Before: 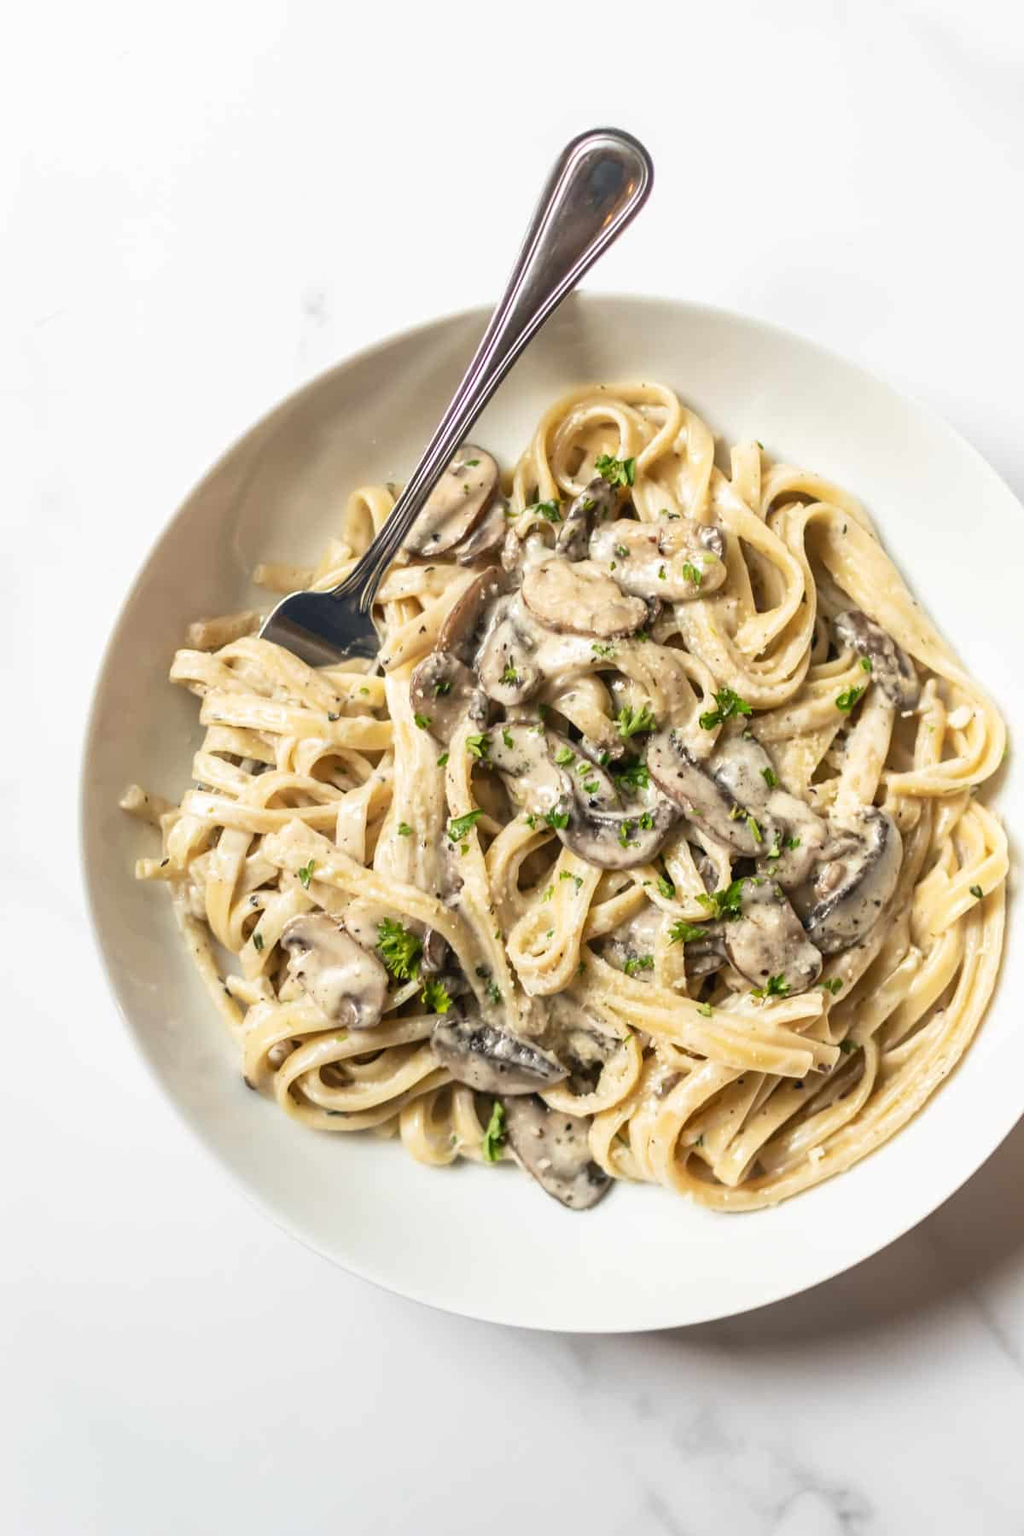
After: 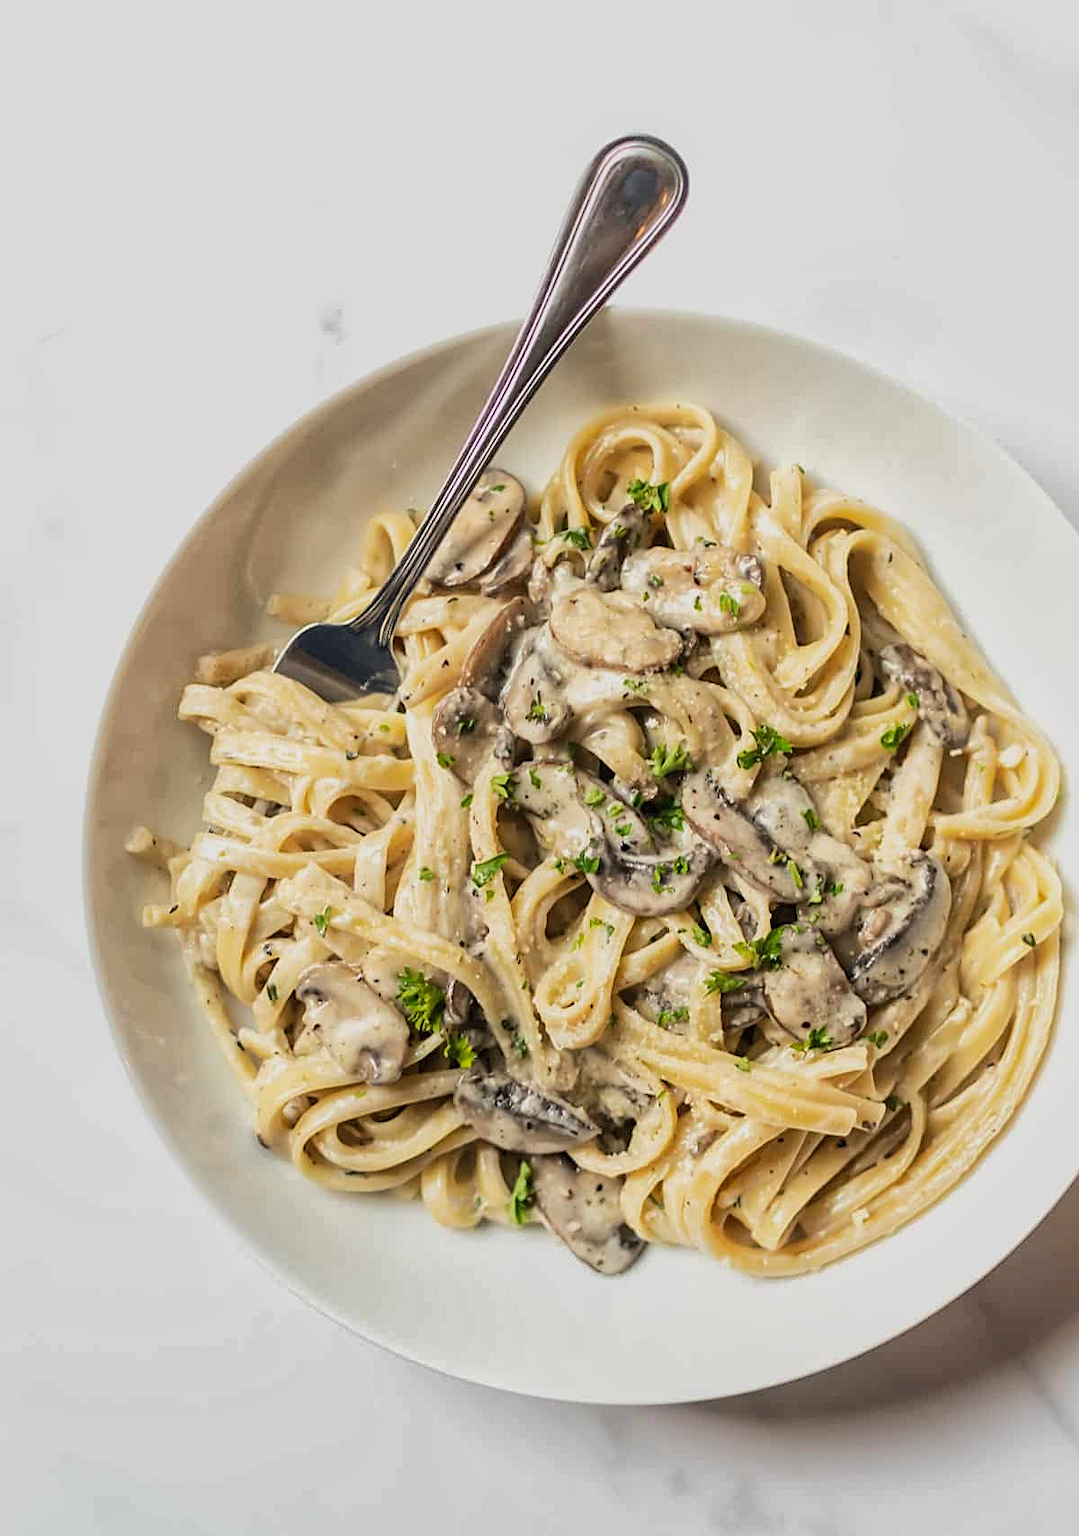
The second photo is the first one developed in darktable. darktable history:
tone equalizer: -8 EV -0.417 EV, -7 EV -0.389 EV, -6 EV -0.333 EV, -5 EV -0.222 EV, -3 EV 0.222 EV, -2 EV 0.333 EV, -1 EV 0.389 EV, +0 EV 0.417 EV, edges refinement/feathering 500, mask exposure compensation -1.57 EV, preserve details no
crop and rotate: top 0%, bottom 5.097%
global tonemap: drago (1, 100), detail 1
shadows and highlights: shadows 30.86, highlights 0, soften with gaussian
sharpen: on, module defaults
